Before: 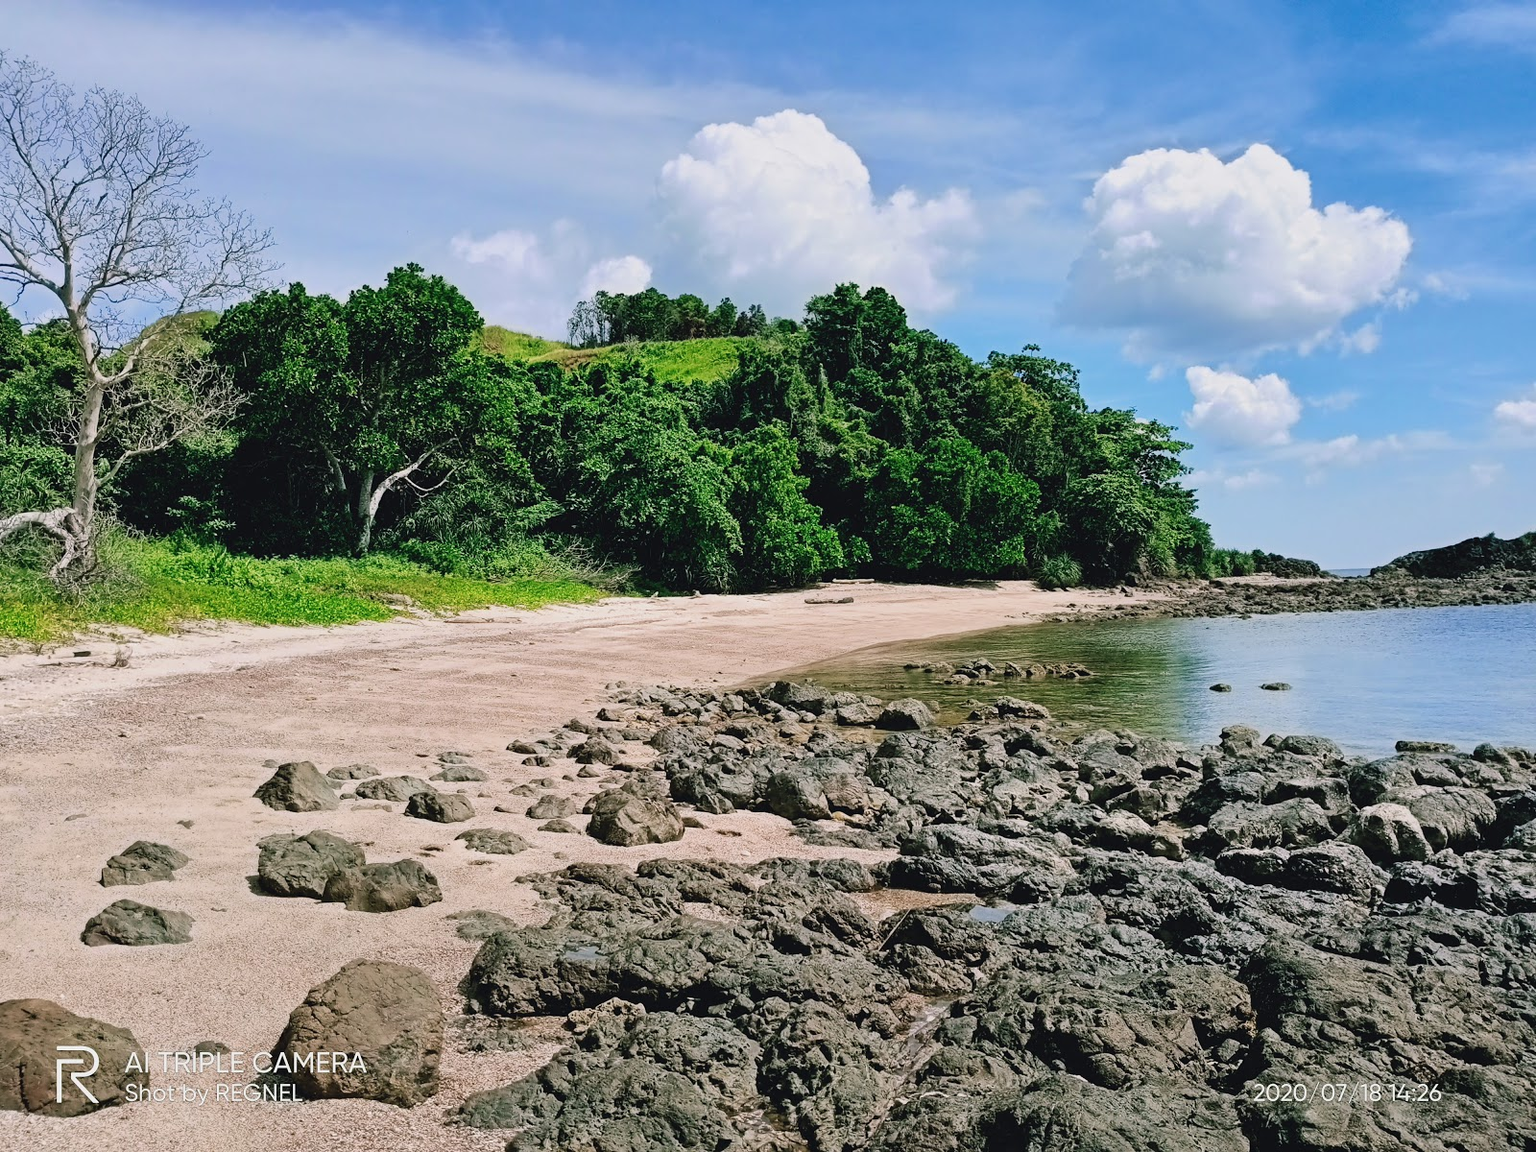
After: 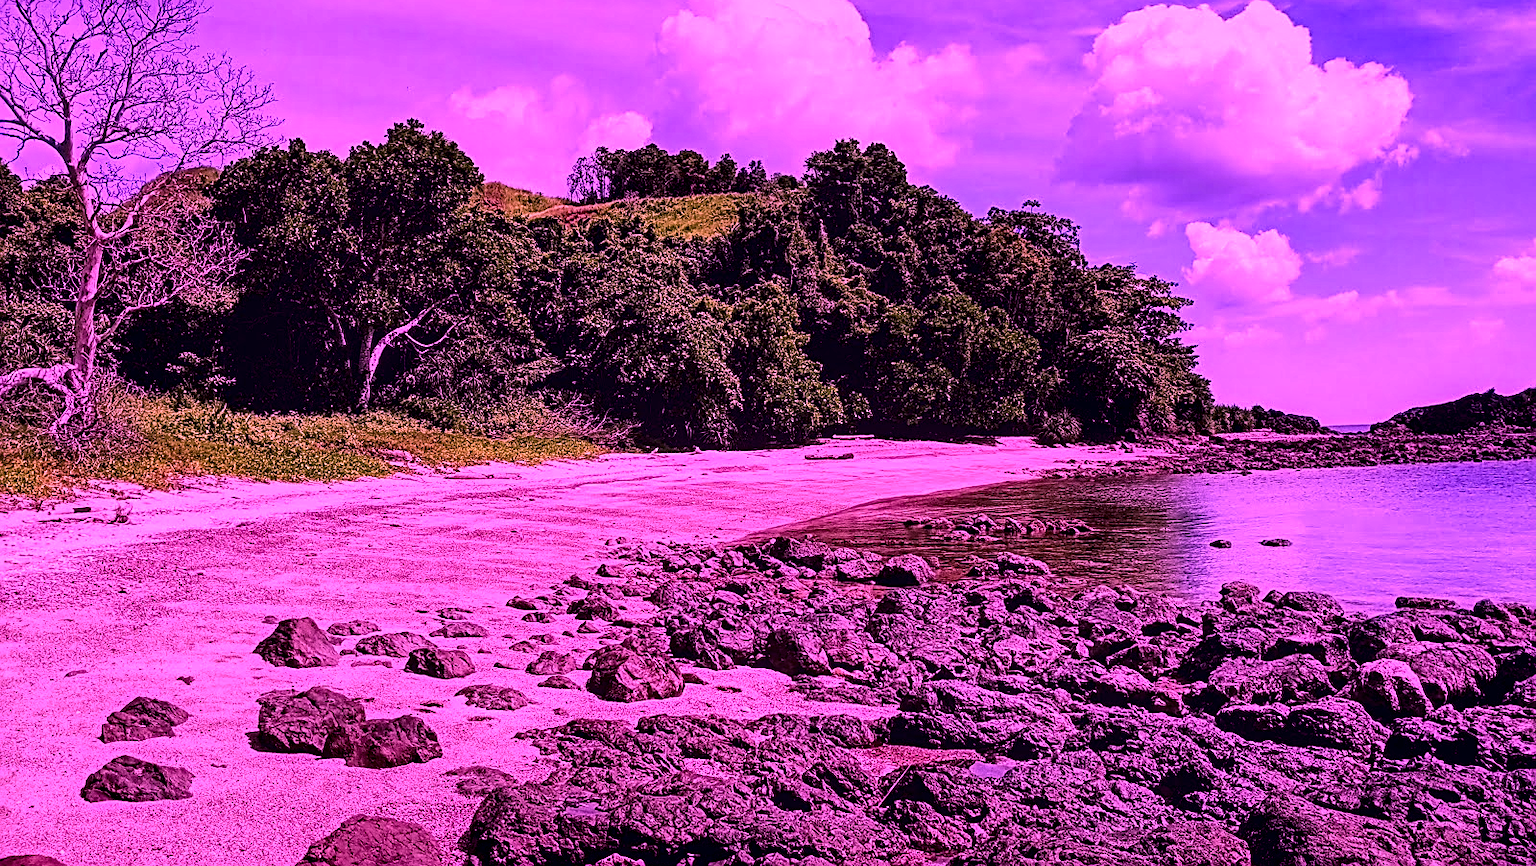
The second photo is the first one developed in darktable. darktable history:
crop and rotate: top 12.527%, bottom 12.176%
local contrast: detail 150%
contrast brightness saturation: contrast 0.105, brightness -0.263, saturation 0.148
sharpen: on, module defaults
vignetting: fall-off start 116.55%, fall-off radius 58.35%, center (-0.015, 0)
contrast equalizer: octaves 7, y [[0.5, 0.5, 0.468, 0.5, 0.5, 0.5], [0.5 ×6], [0.5 ×6], [0 ×6], [0 ×6]]
color calibration: illuminant custom, x 0.261, y 0.521, temperature 7036.01 K
